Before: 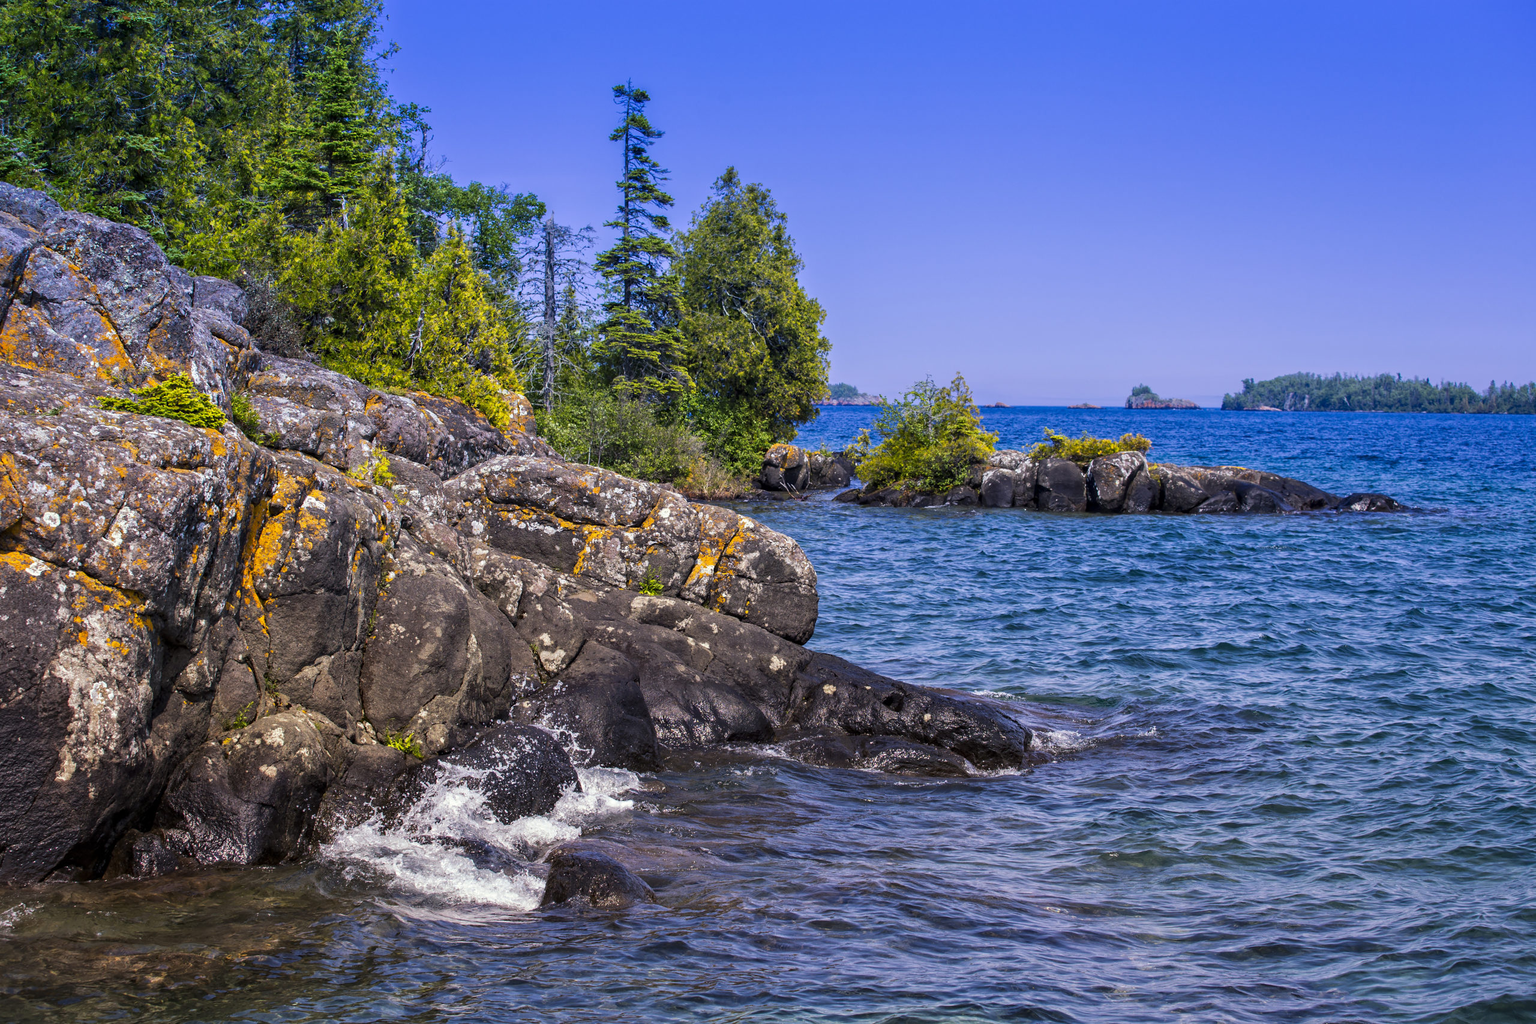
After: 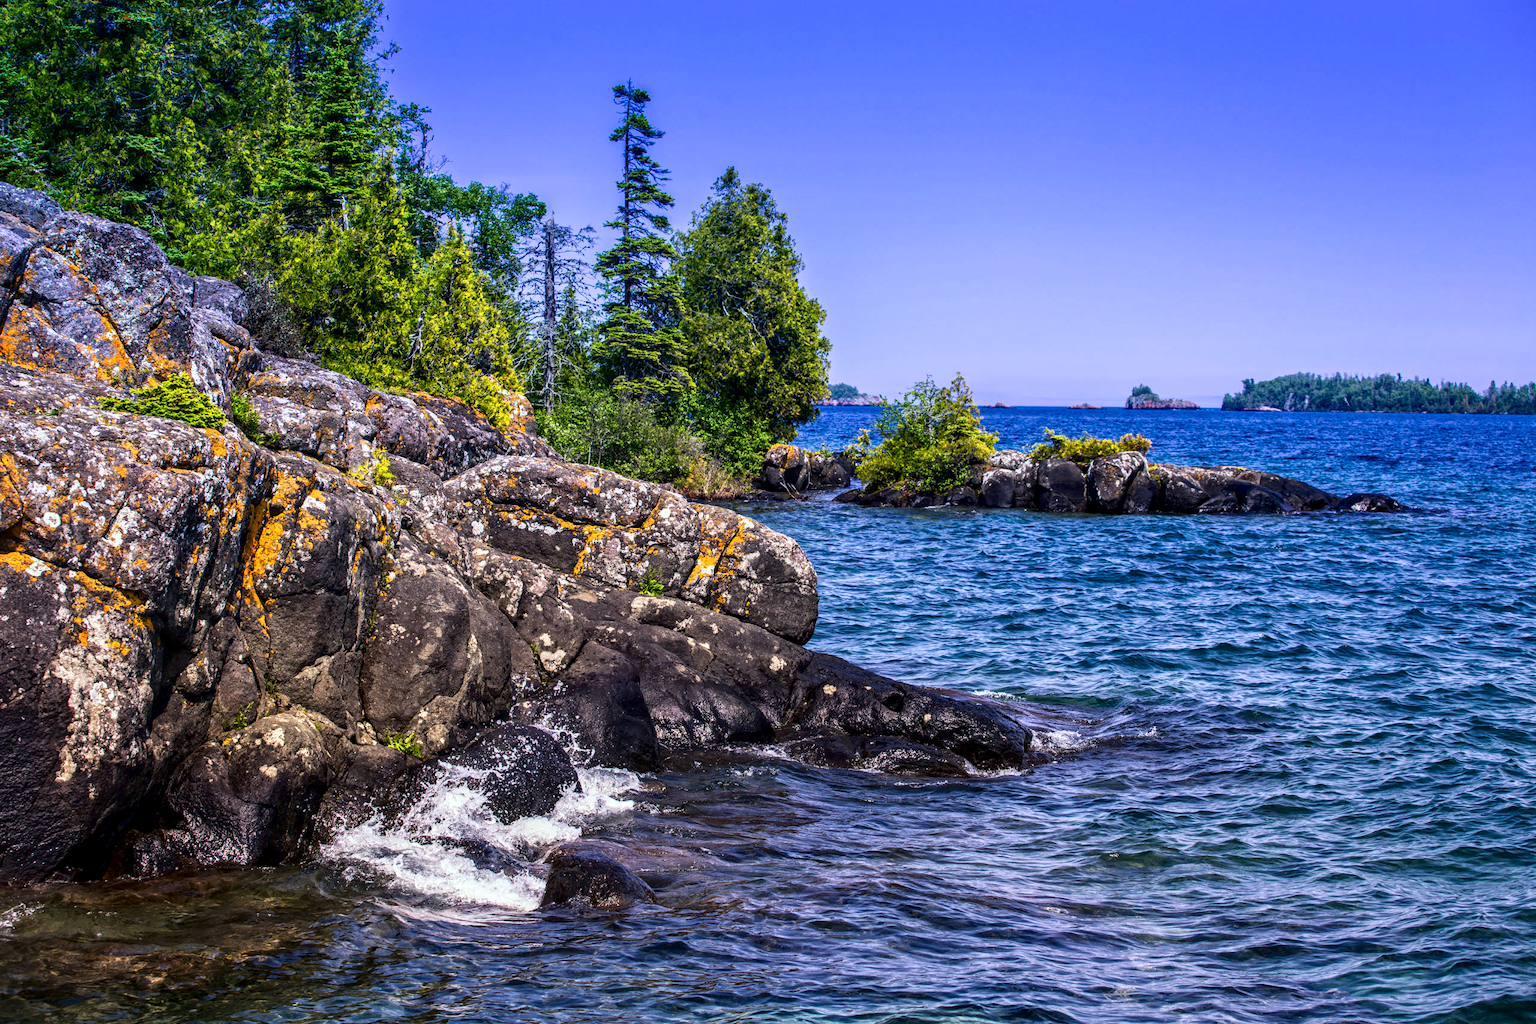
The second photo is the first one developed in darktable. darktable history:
tone curve: curves: ch0 [(0, 0) (0.139, 0.067) (0.319, 0.269) (0.498, 0.505) (0.725, 0.824) (0.864, 0.945) (0.985, 1)]; ch1 [(0, 0) (0.291, 0.197) (0.456, 0.426) (0.495, 0.488) (0.557, 0.578) (0.599, 0.644) (0.702, 0.786) (1, 1)]; ch2 [(0, 0) (0.125, 0.089) (0.353, 0.329) (0.447, 0.43) (0.557, 0.566) (0.63, 0.667) (1, 1)], color space Lab, independent channels, preserve colors none
local contrast: on, module defaults
